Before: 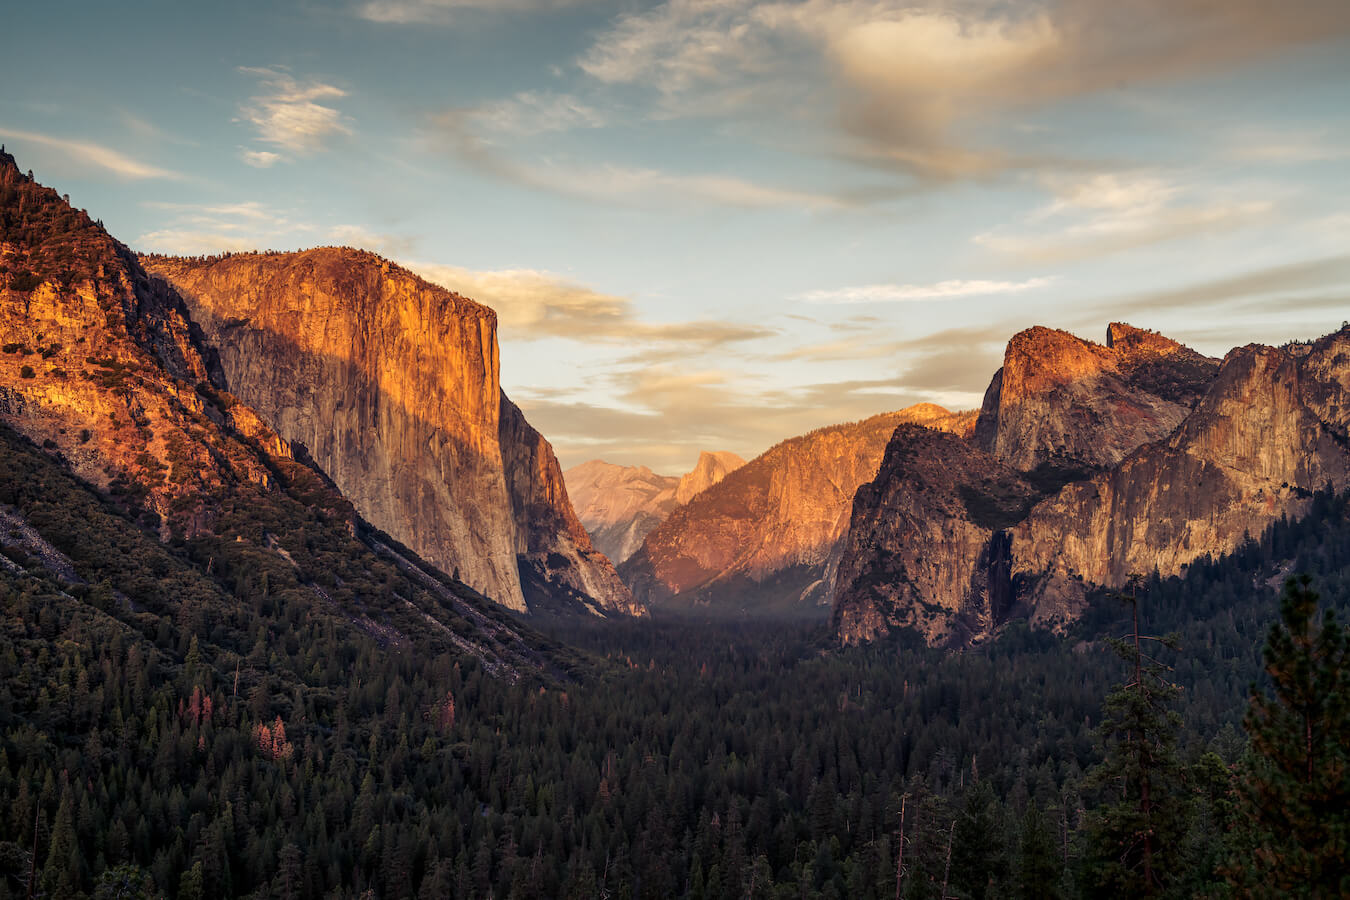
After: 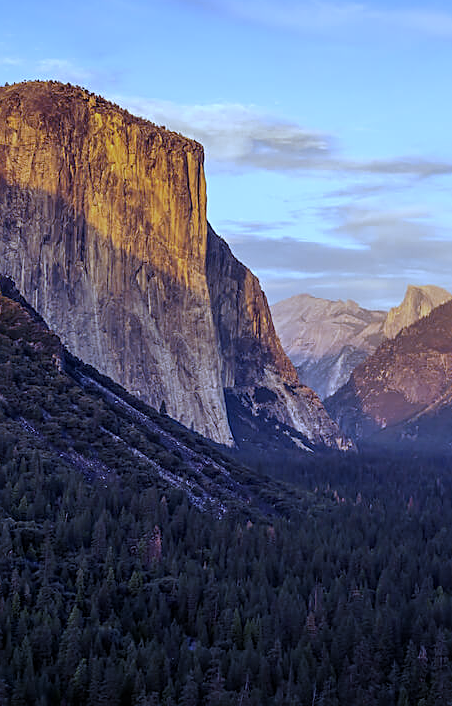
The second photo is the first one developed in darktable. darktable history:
white balance: red 0.766, blue 1.537
crop and rotate: left 21.77%, top 18.528%, right 44.676%, bottom 2.997%
sharpen: on, module defaults
